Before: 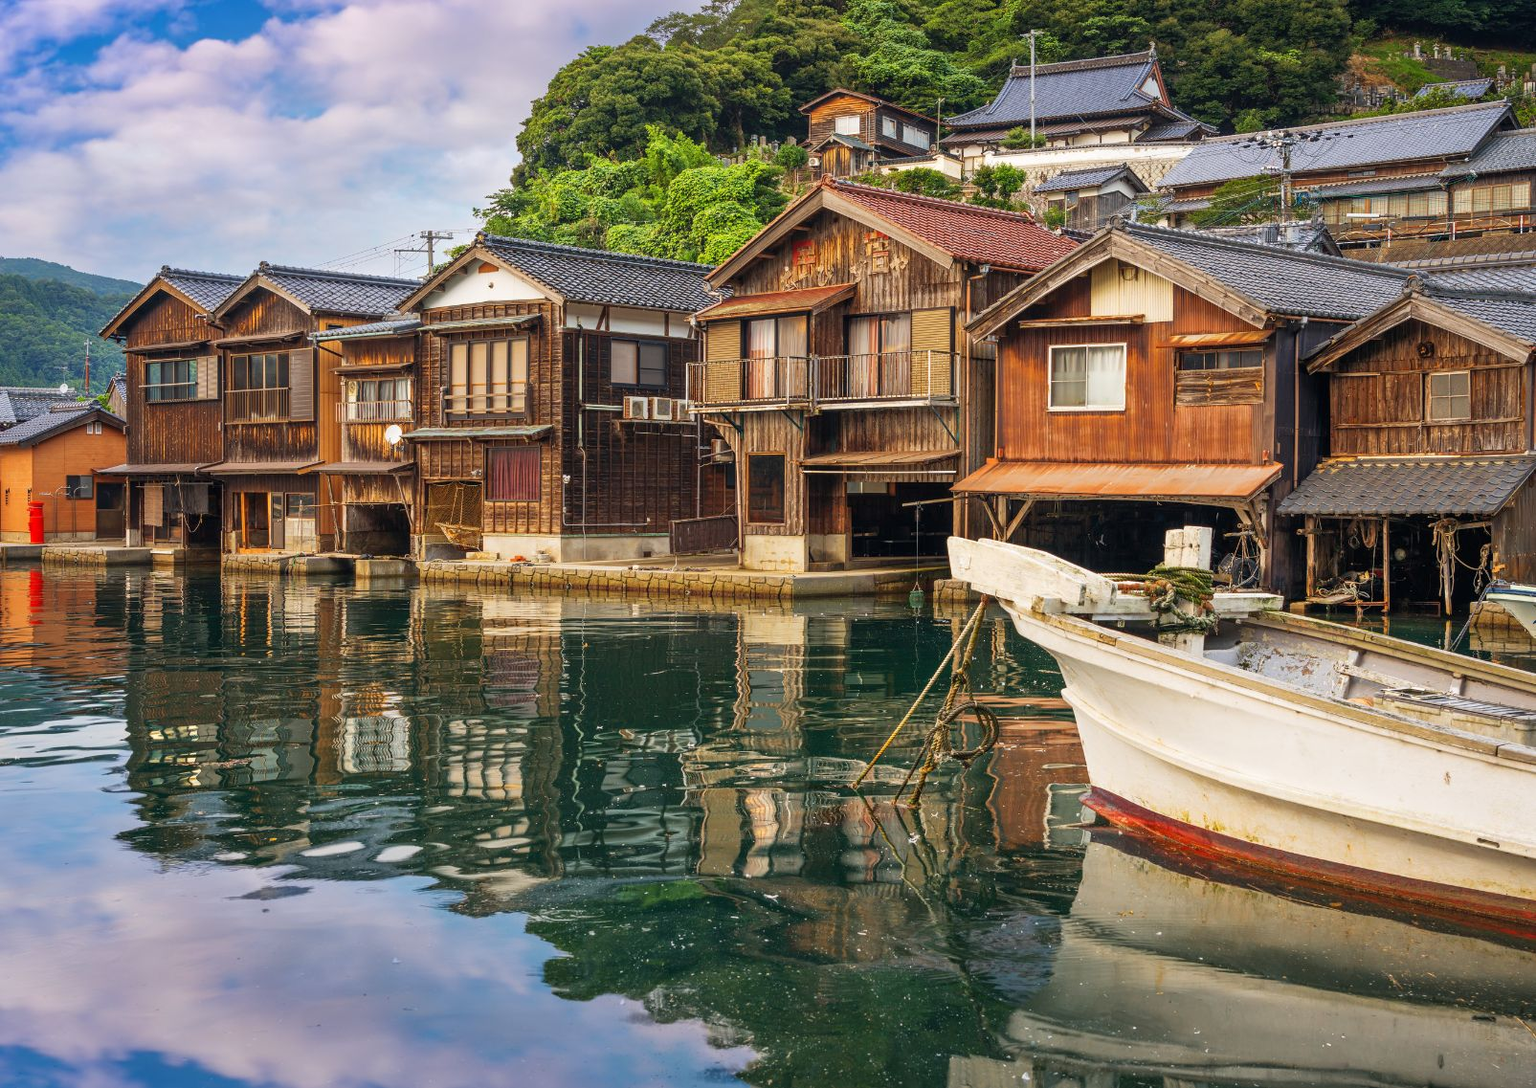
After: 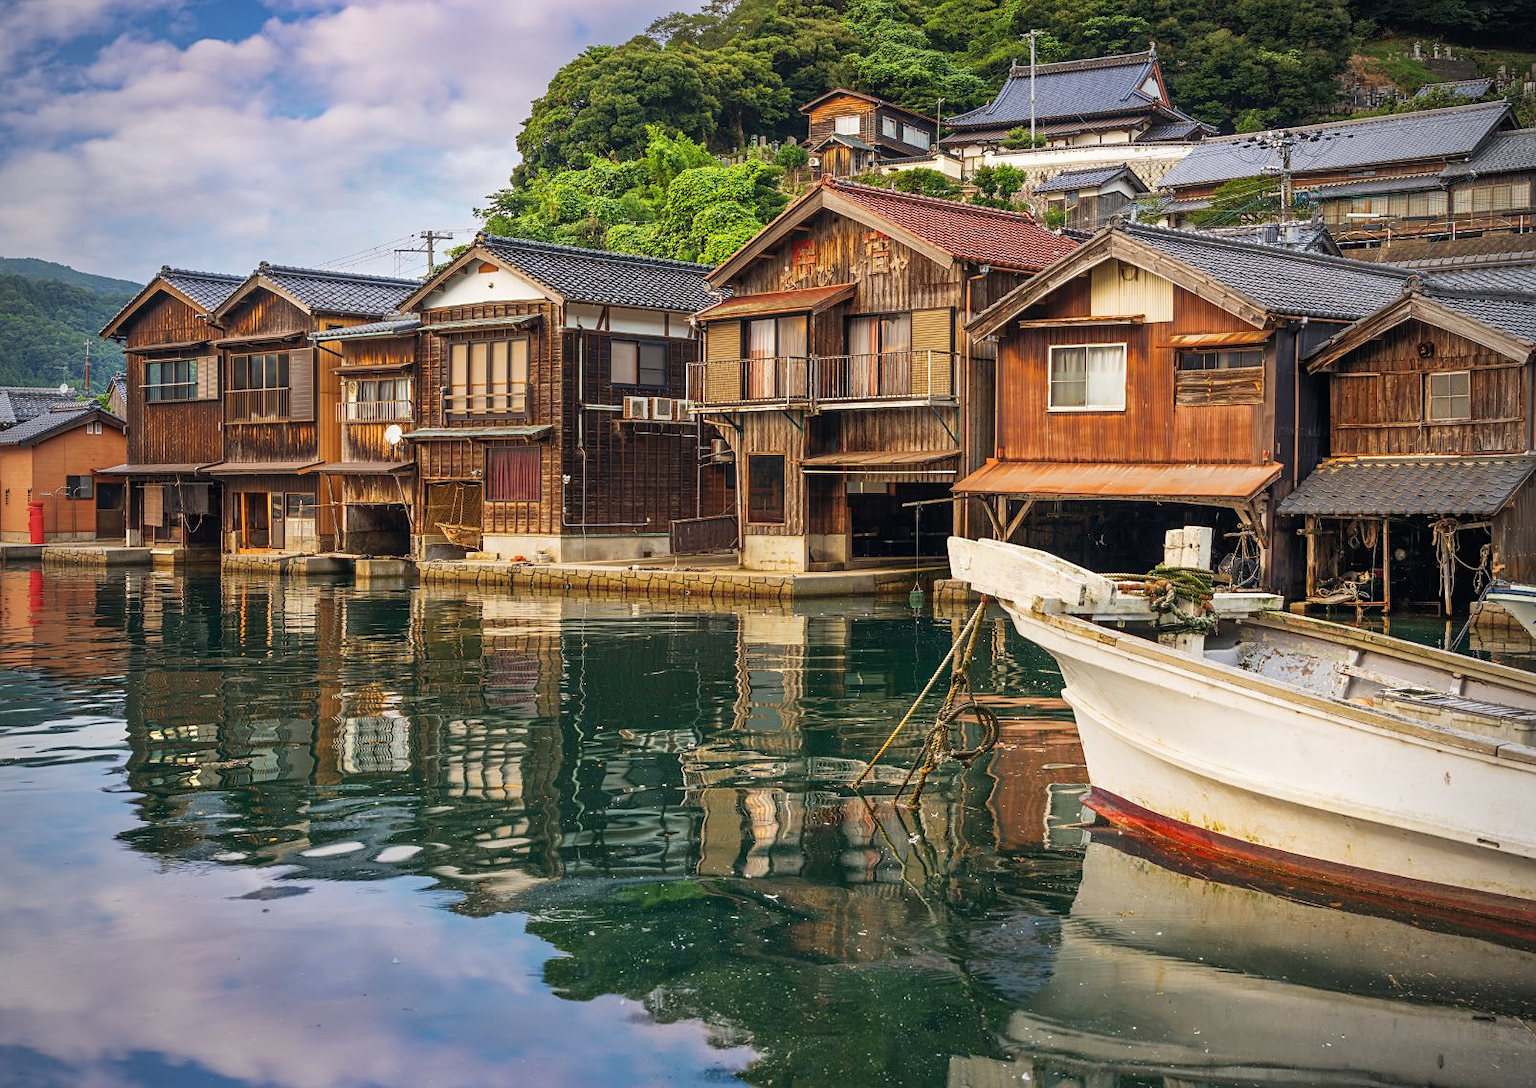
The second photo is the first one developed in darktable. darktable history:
sharpen: amount 0.2
vignetting: on, module defaults
